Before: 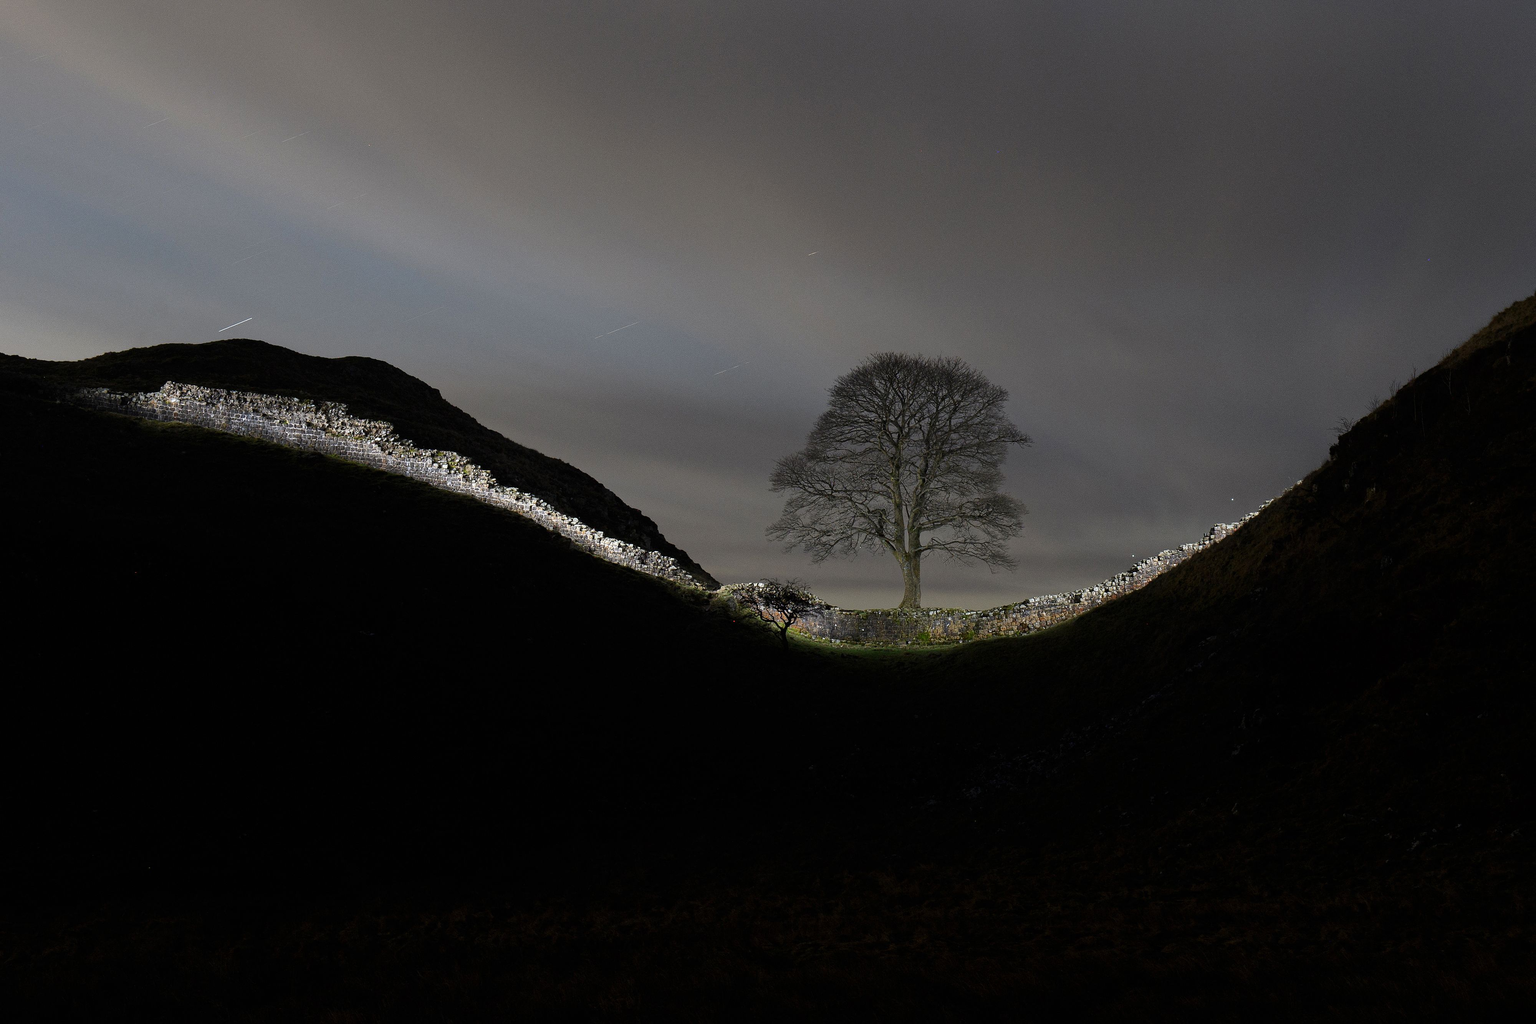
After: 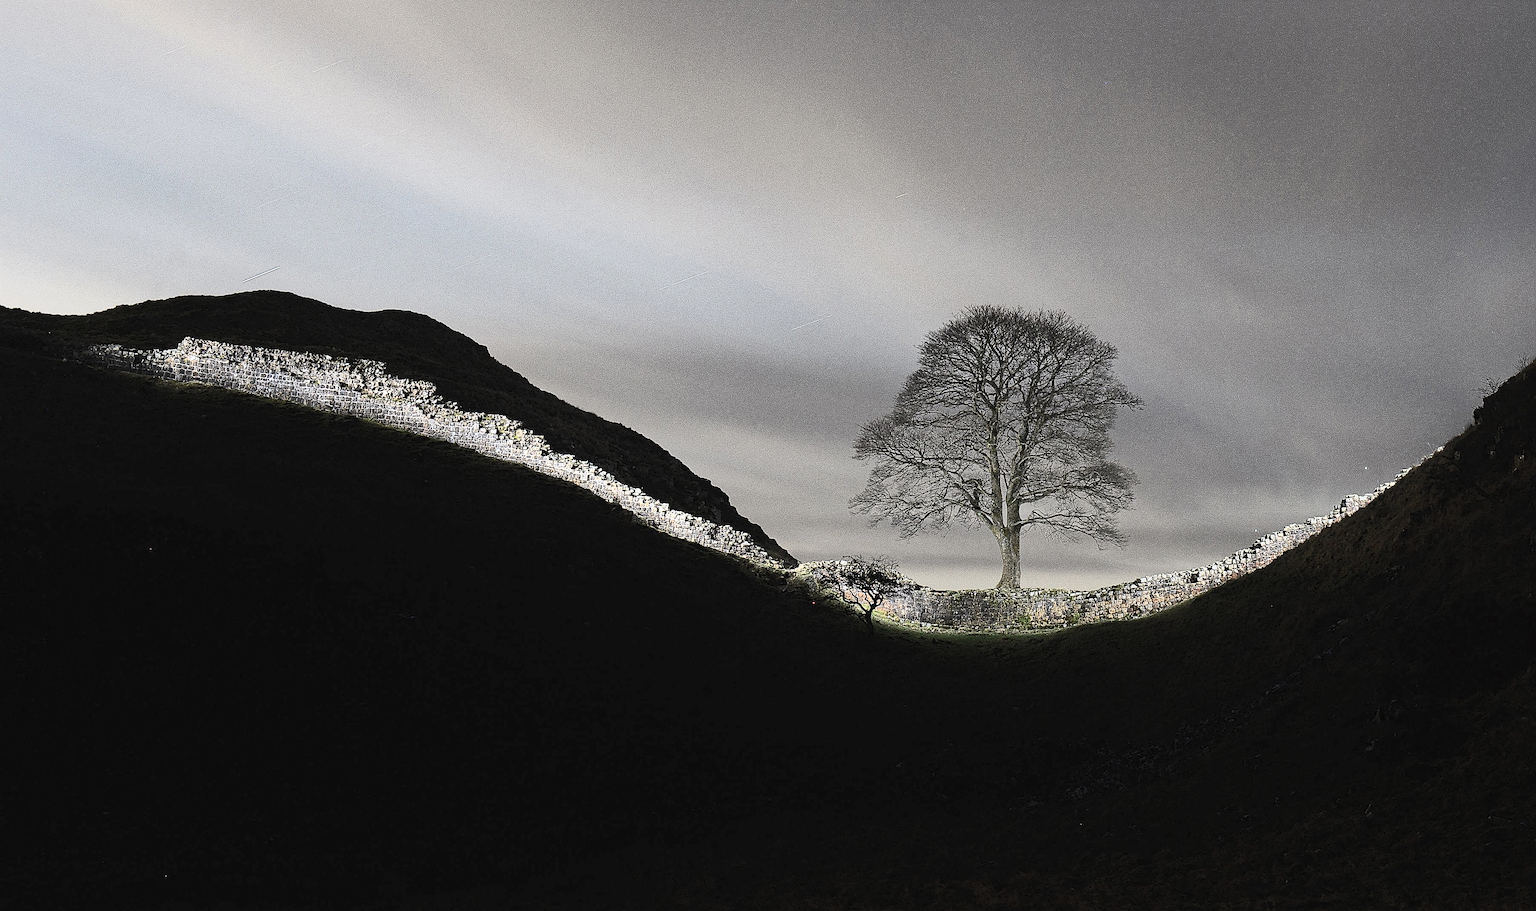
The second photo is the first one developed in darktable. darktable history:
shadows and highlights: shadows -20.5, white point adjustment -2.09, highlights -34.97
sharpen: amount 0.893
exposure: black level correction 0, exposure 0.59 EV, compensate exposure bias true, compensate highlight preservation false
contrast brightness saturation: contrast 0.577, brightness 0.579, saturation -0.349
crop: top 7.547%, right 9.735%, bottom 12.066%
